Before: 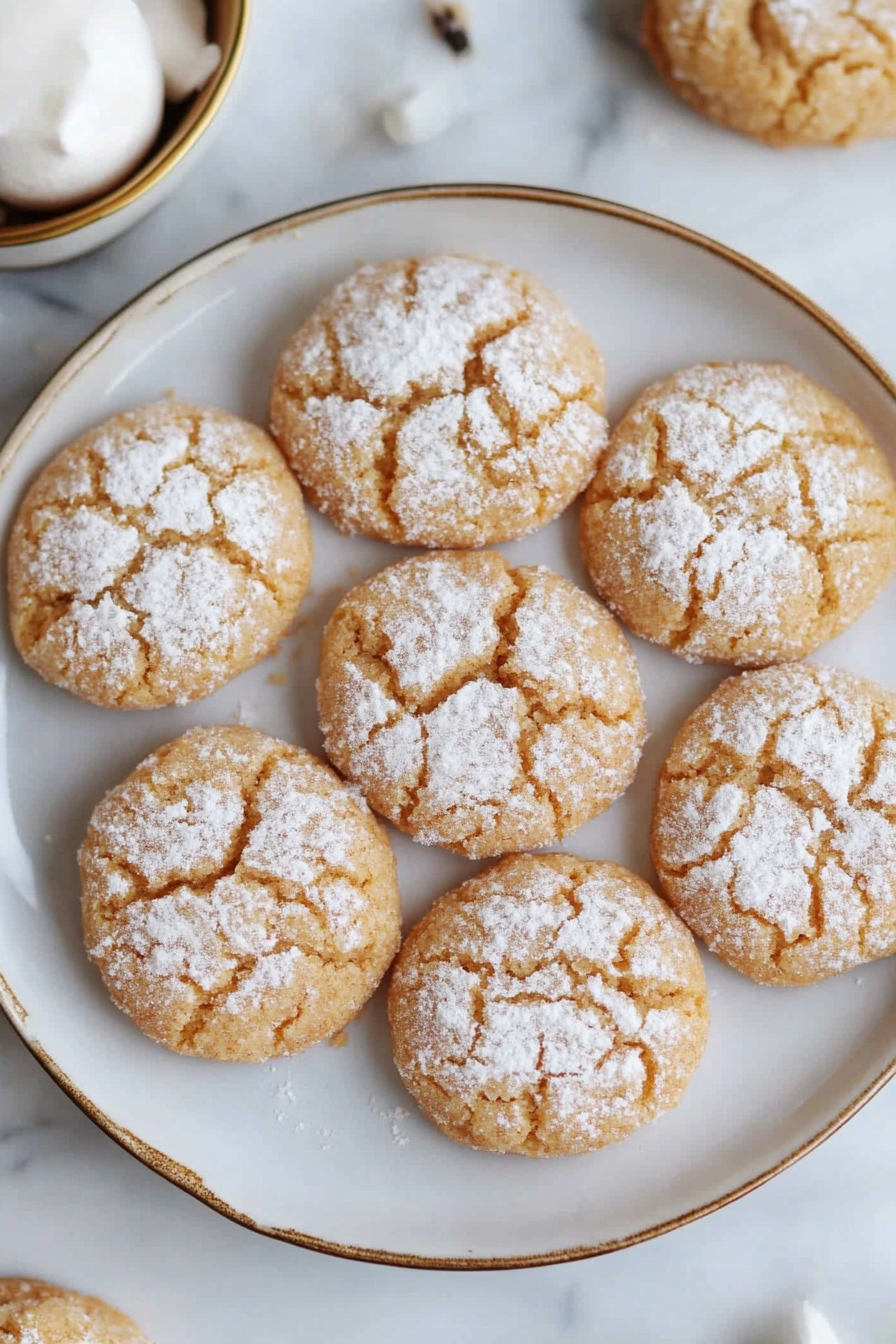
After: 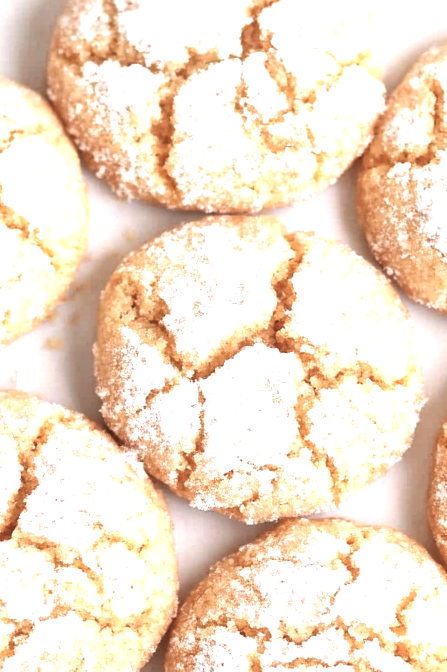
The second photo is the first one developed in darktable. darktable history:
color correction: highlights a* 5.59, highlights b* 5.24, saturation 0.68
crop: left 25%, top 25%, right 25%, bottom 25%
exposure: black level correction 0, exposure 1.4 EV, compensate highlight preservation false
